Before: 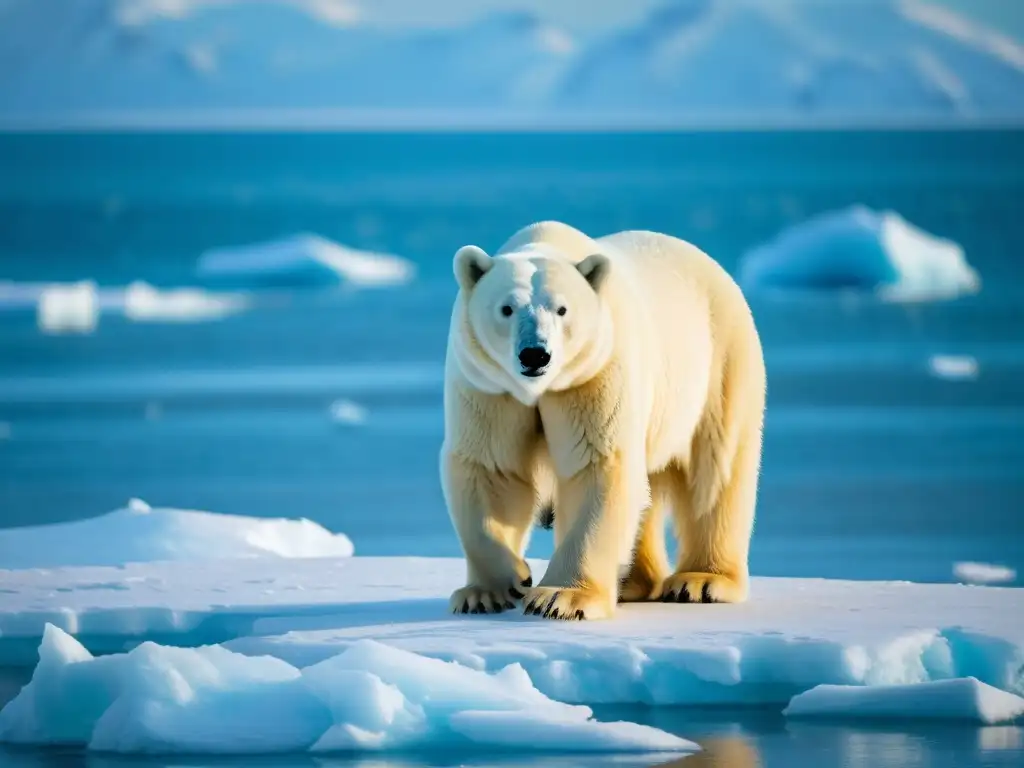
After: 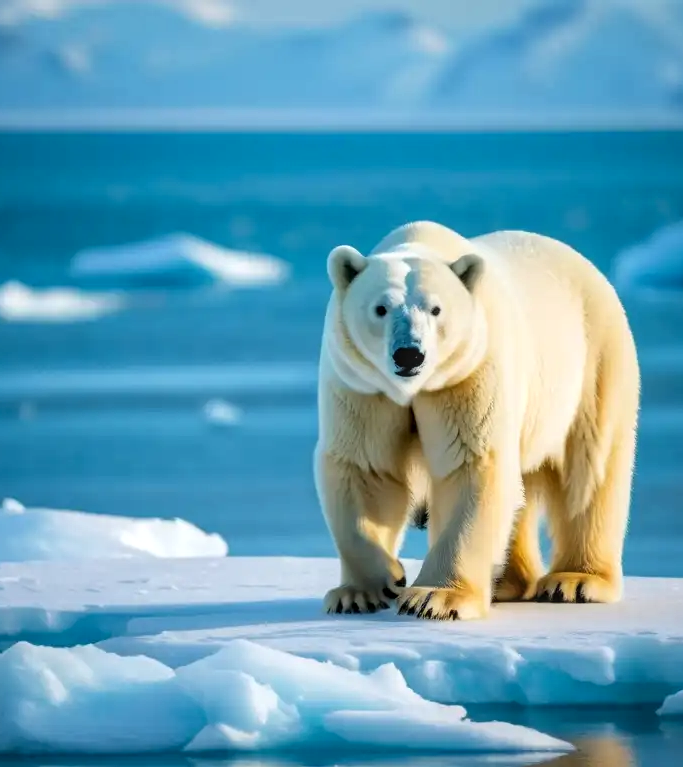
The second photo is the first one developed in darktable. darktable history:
crop and rotate: left 12.38%, right 20.823%
local contrast: on, module defaults
